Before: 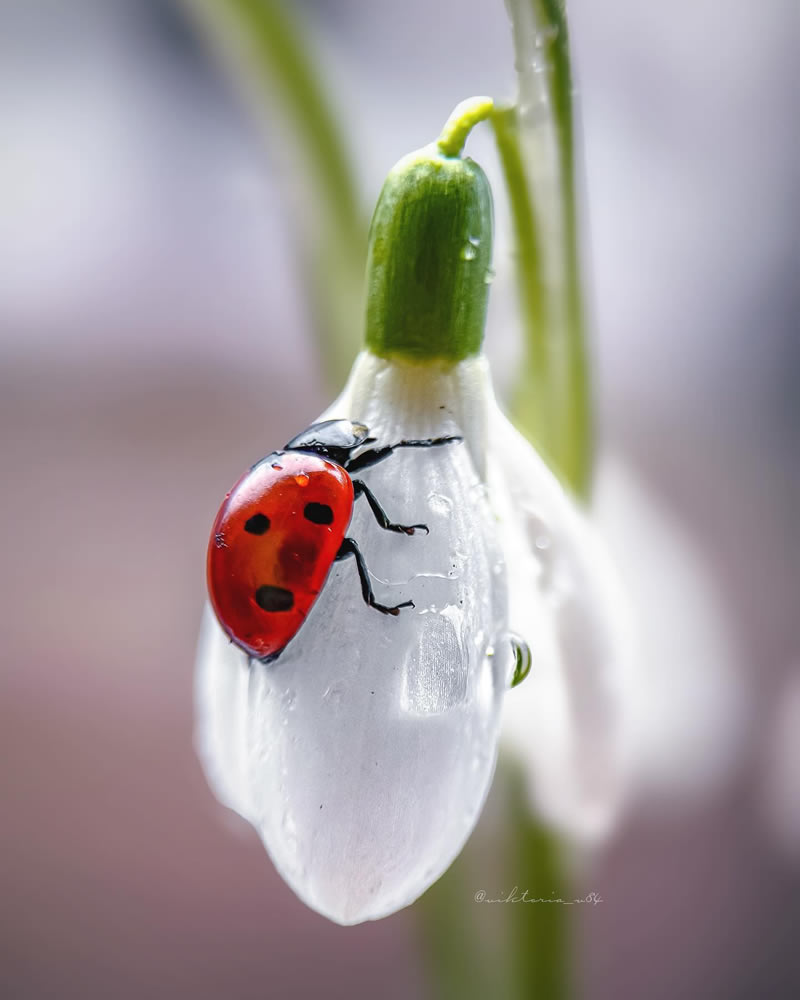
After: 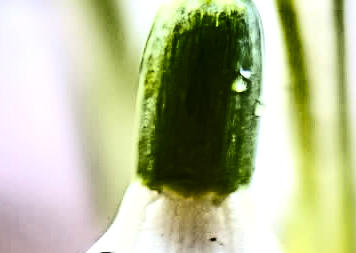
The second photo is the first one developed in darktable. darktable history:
sharpen: radius 3.964
levels: levels [0.029, 0.545, 0.971]
crop: left 28.654%, top 16.83%, right 26.73%, bottom 57.785%
shadows and highlights: soften with gaussian
contrast brightness saturation: contrast 0.624, brightness 0.326, saturation 0.136
